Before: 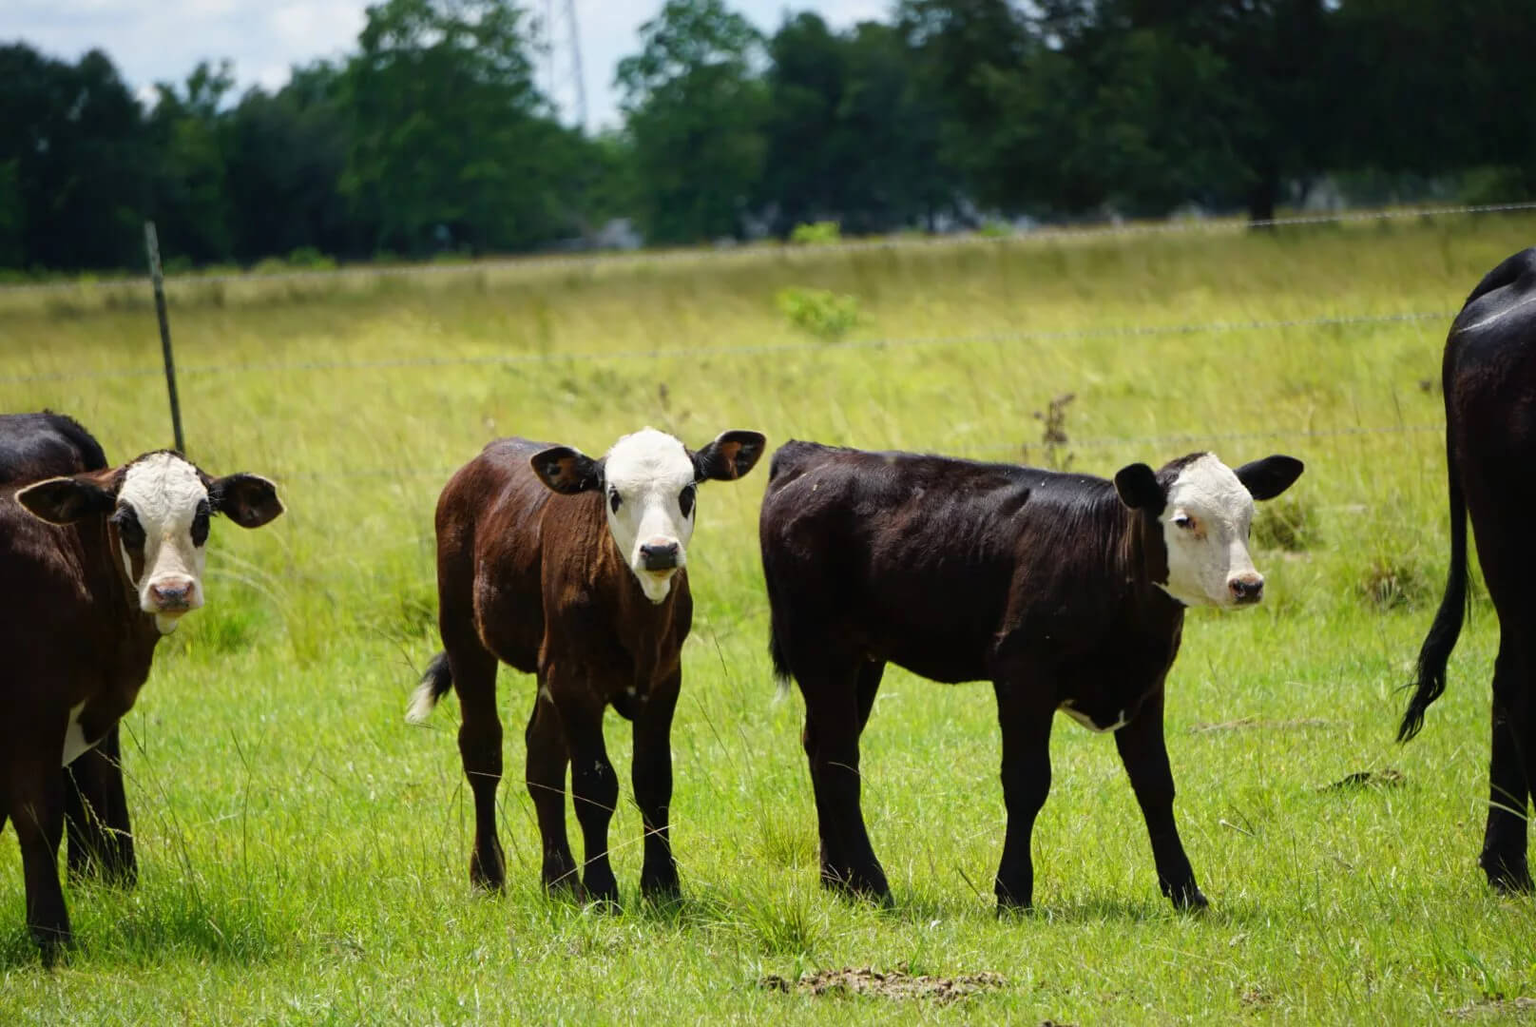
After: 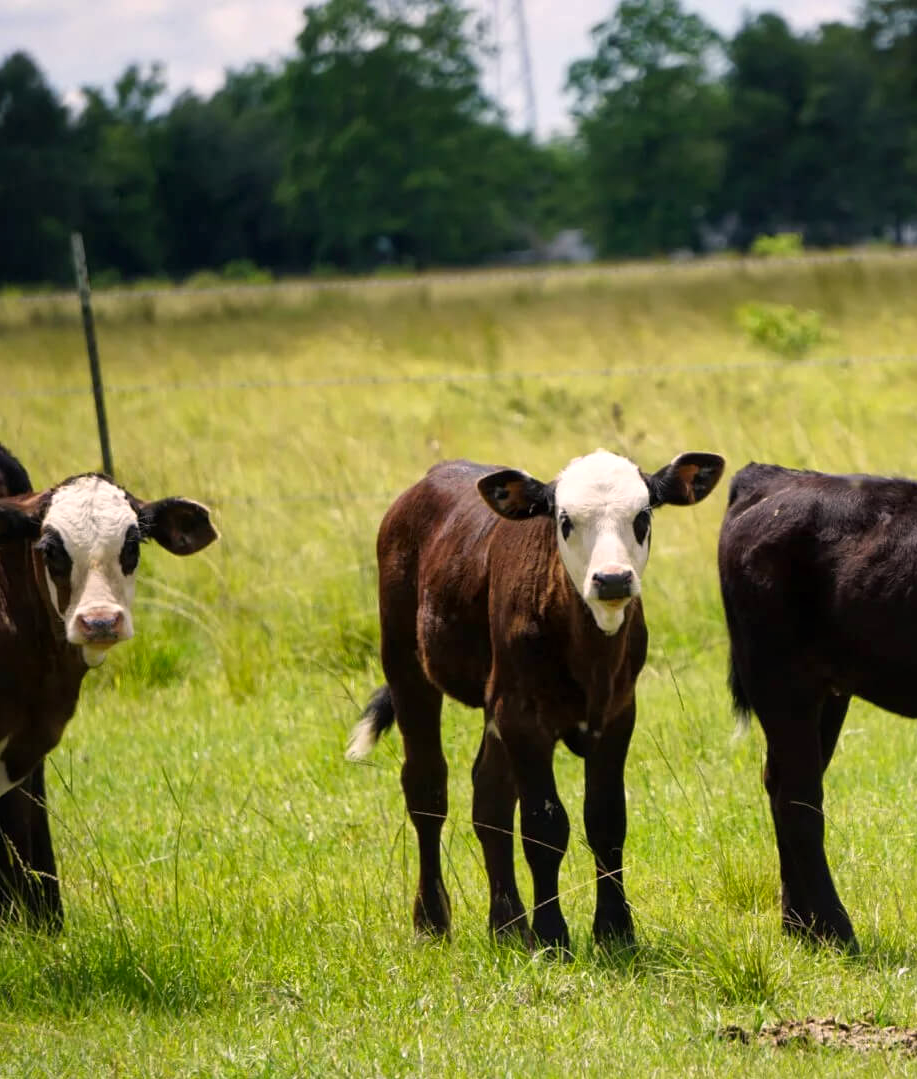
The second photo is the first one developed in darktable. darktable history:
tone equalizer: on, module defaults
color correction: highlights a* 7.02, highlights b* 3.99
local contrast: mode bilateral grid, contrast 21, coarseness 49, detail 132%, midtone range 0.2
crop: left 5.027%, right 38.214%
